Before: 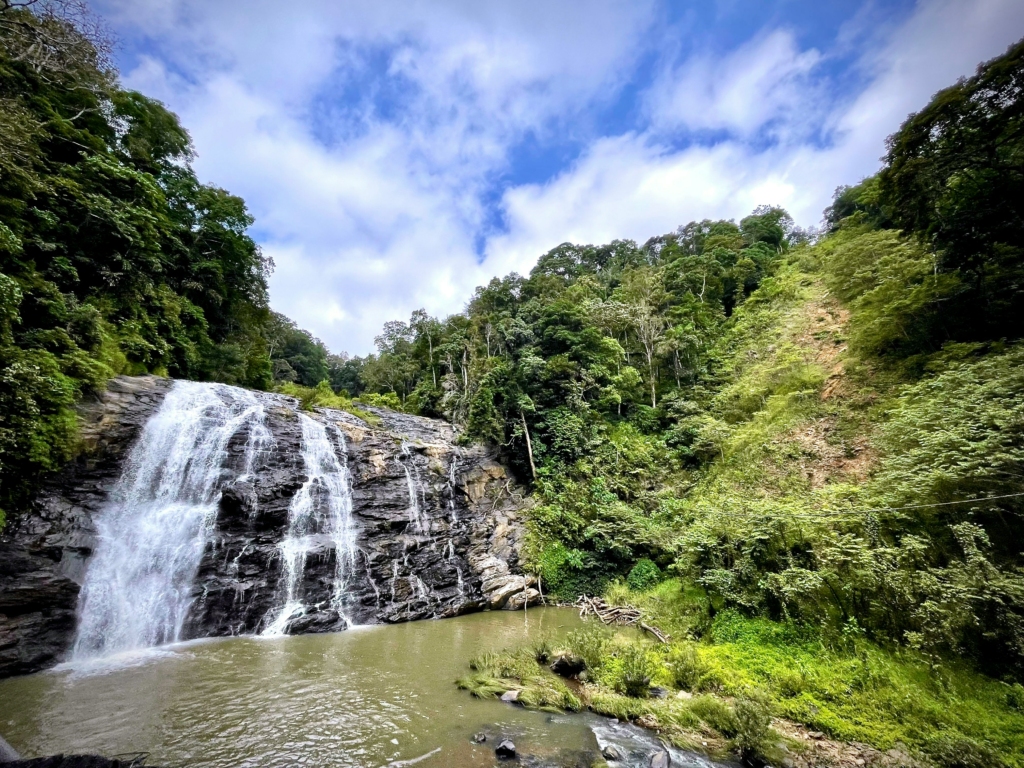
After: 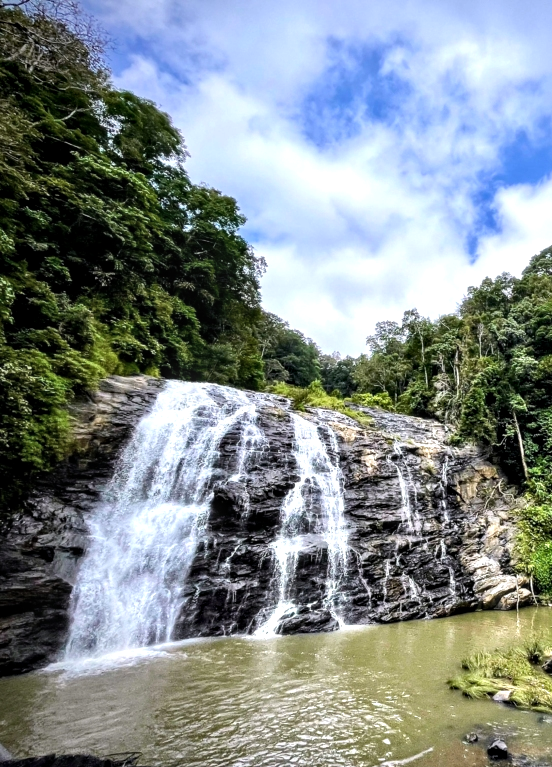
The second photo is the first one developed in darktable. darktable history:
crop: left 0.855%, right 45.142%, bottom 0.084%
tone equalizer: -8 EV -0.399 EV, -7 EV -0.397 EV, -6 EV -0.319 EV, -5 EV -0.226 EV, -3 EV 0.253 EV, -2 EV 0.361 EV, -1 EV 0.363 EV, +0 EV 0.424 EV, smoothing diameter 2.19%, edges refinement/feathering 19.08, mask exposure compensation -1.57 EV, filter diffusion 5
local contrast: detail 130%
